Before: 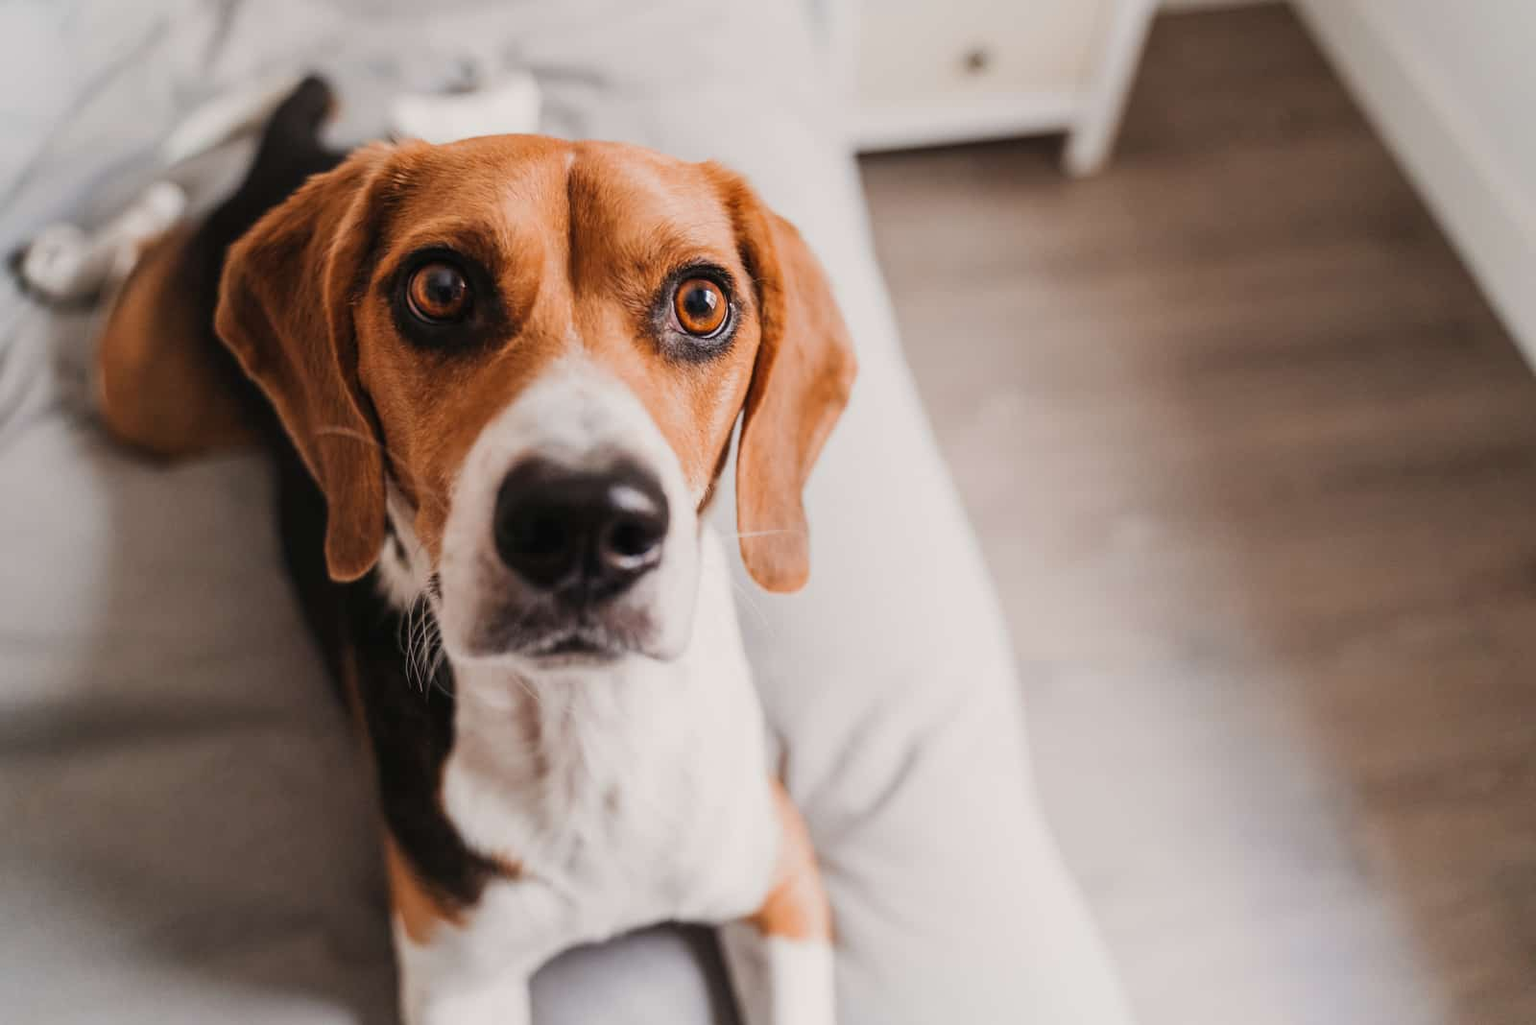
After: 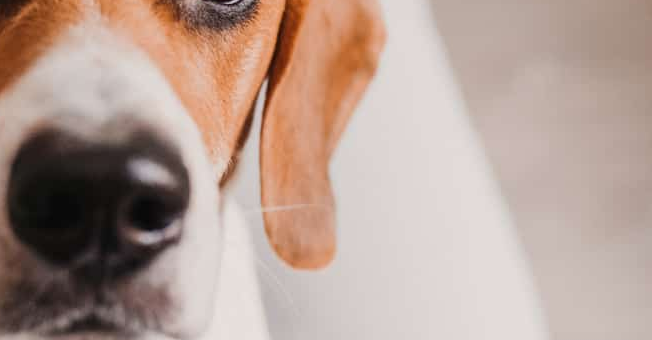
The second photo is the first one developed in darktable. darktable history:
crop: left 31.692%, top 32.646%, right 27.506%, bottom 35.452%
